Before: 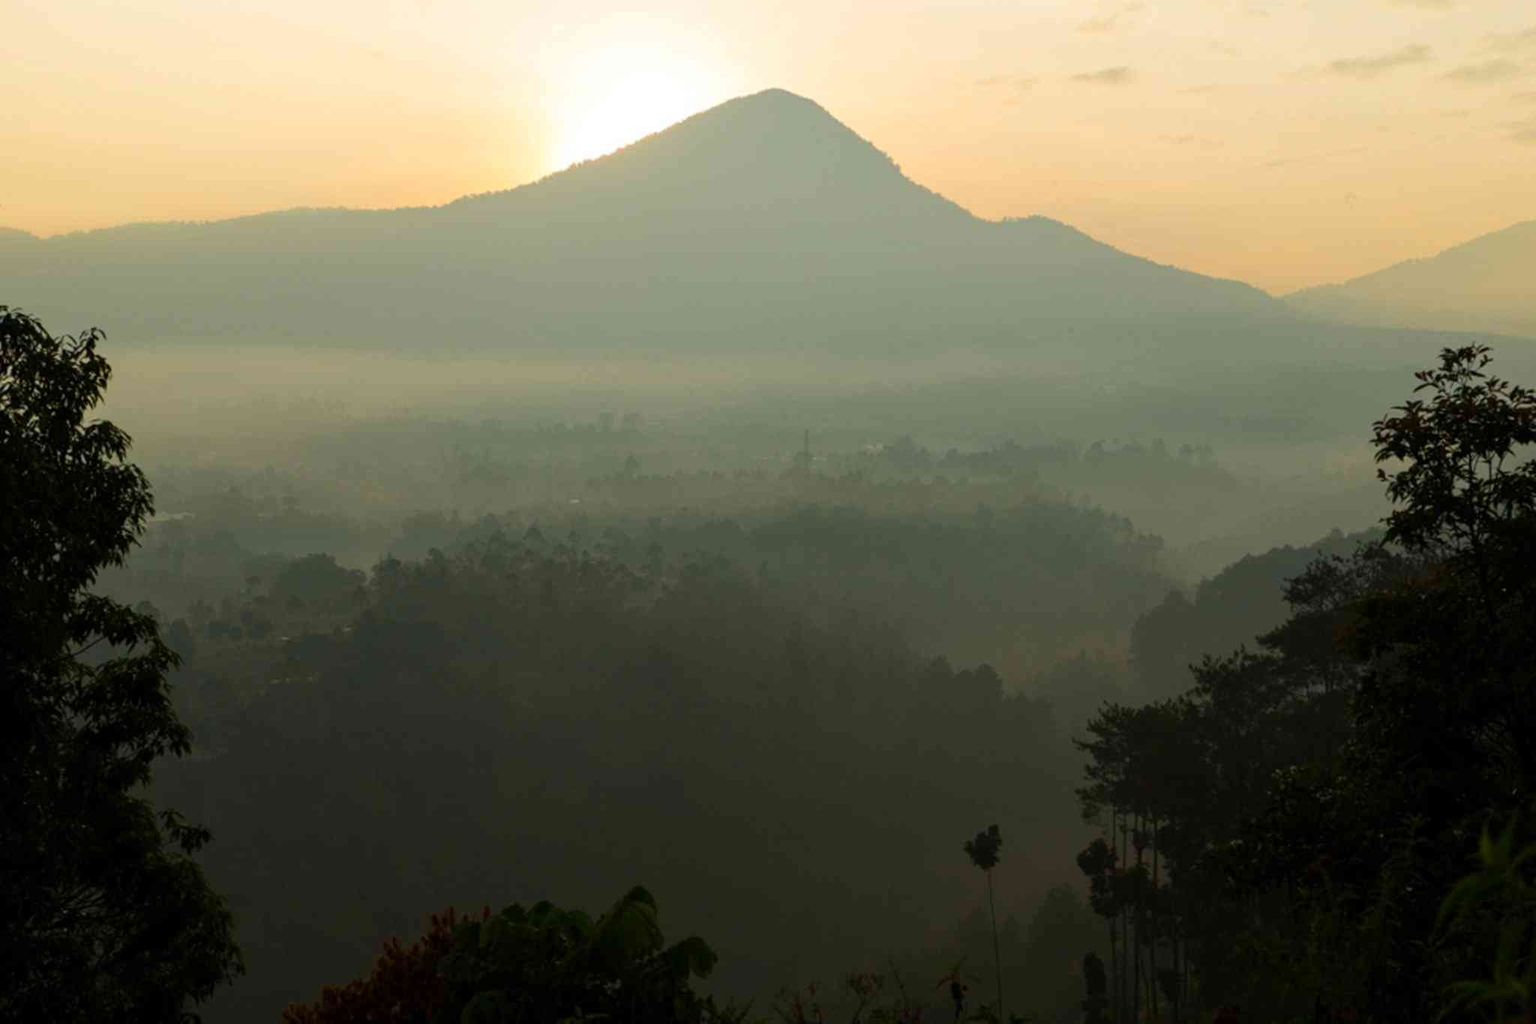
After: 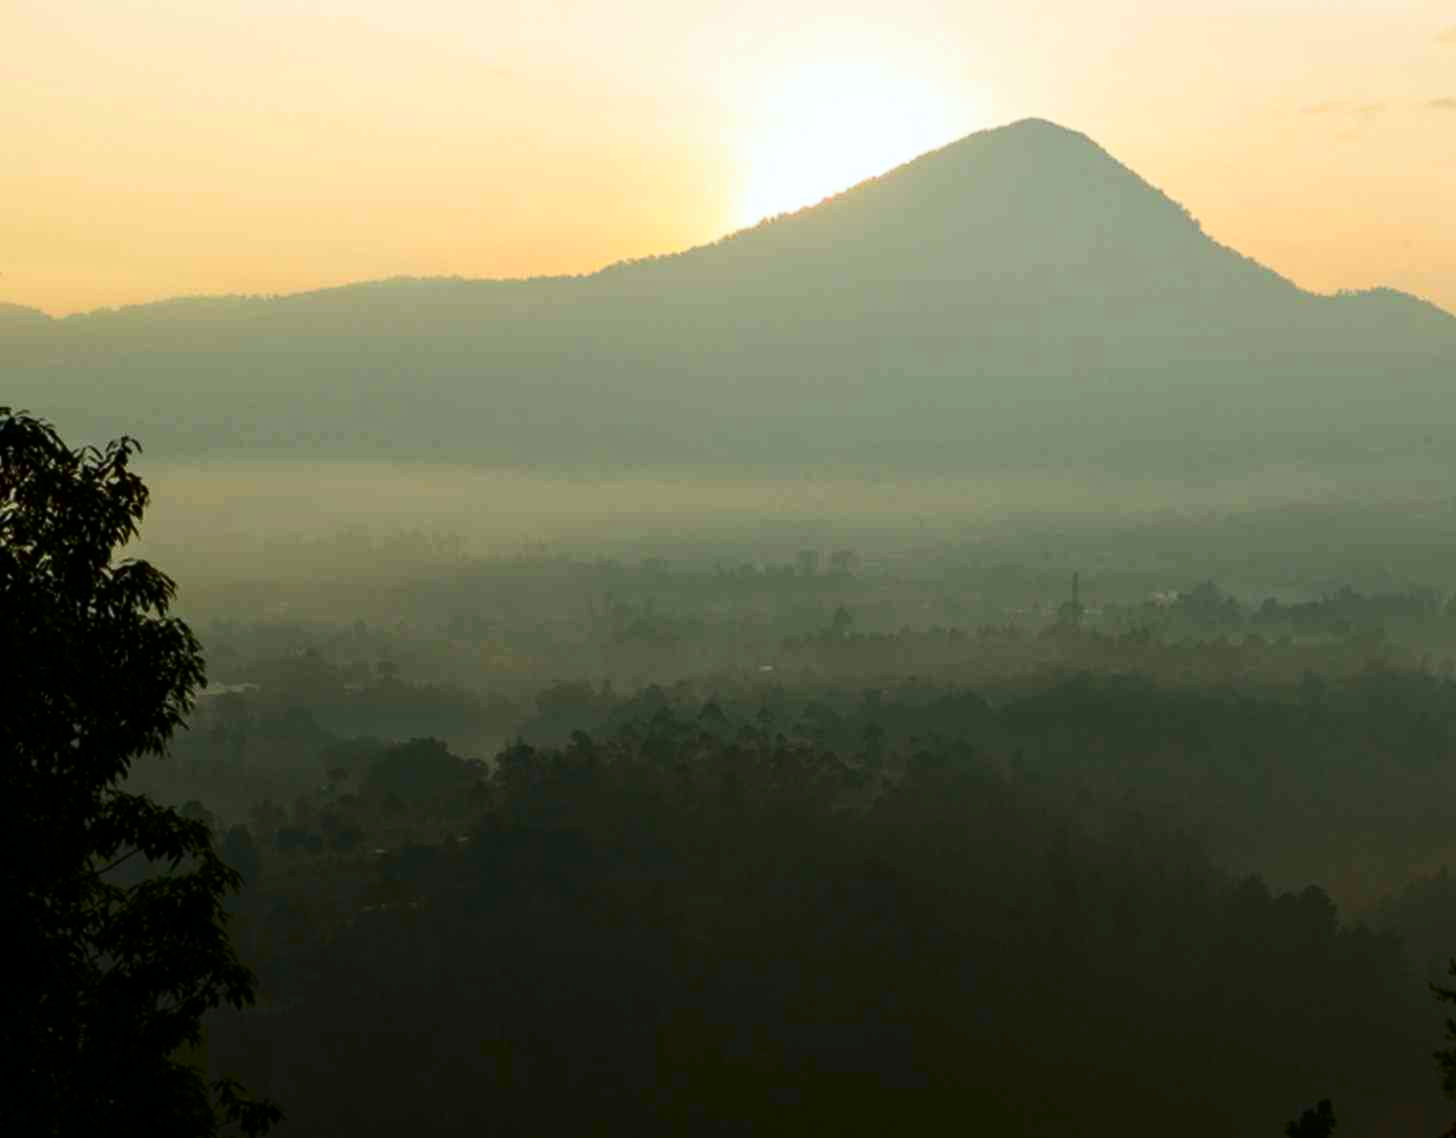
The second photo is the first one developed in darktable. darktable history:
crop: right 28.885%, bottom 16.626%
white balance: red 0.982, blue 1.018
contrast brightness saturation: contrast 0.19, brightness -0.11, saturation 0.21
